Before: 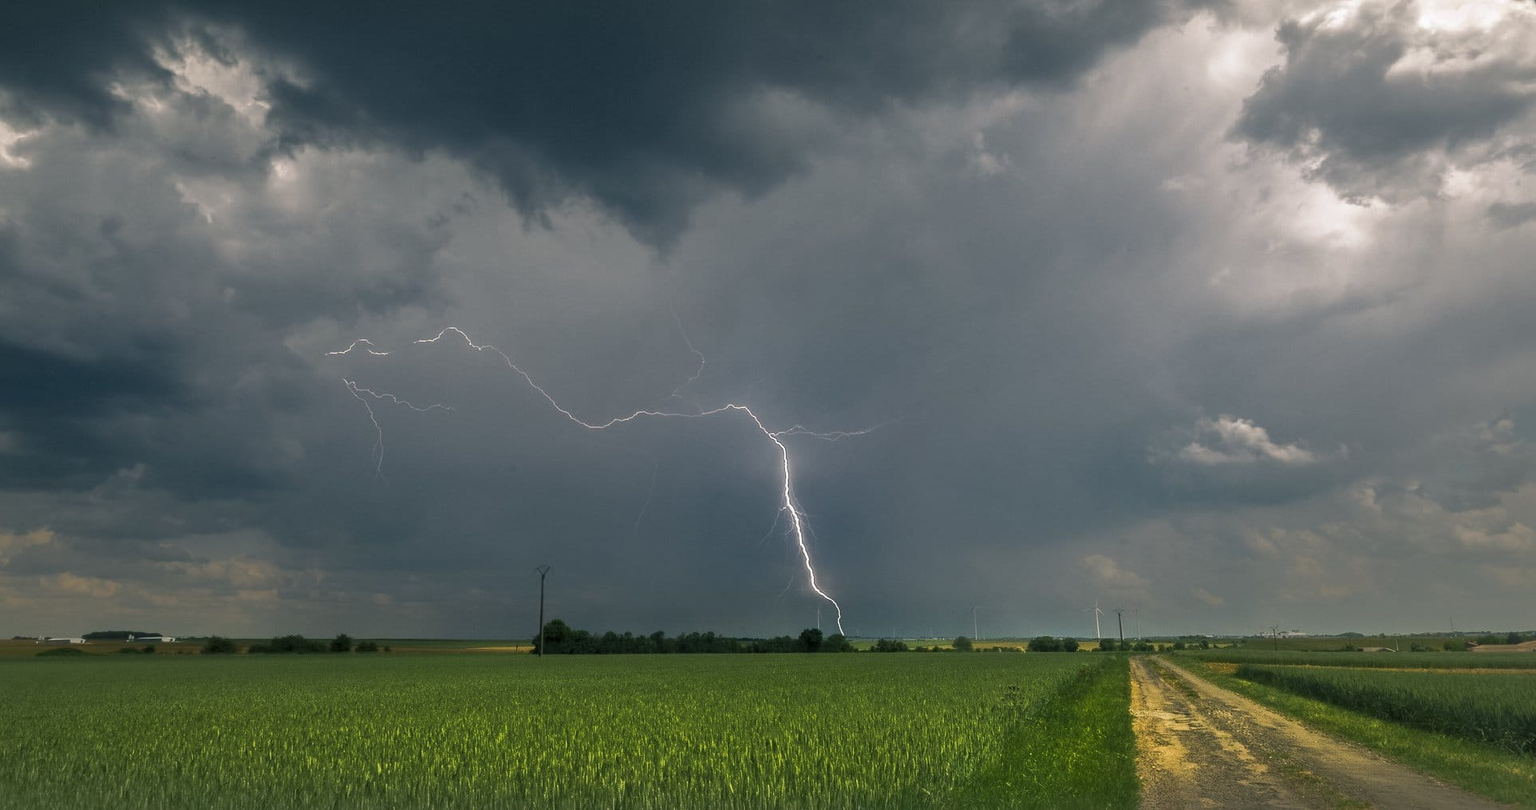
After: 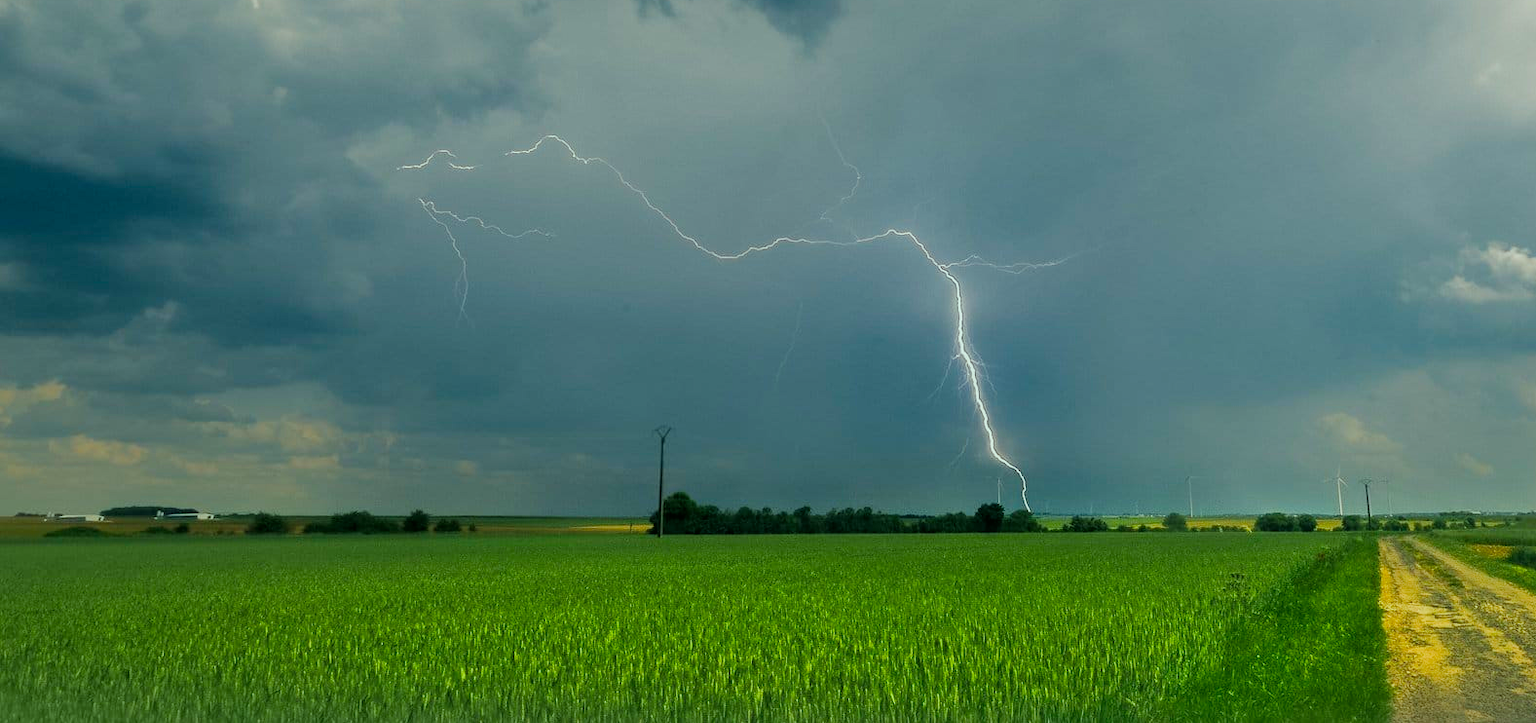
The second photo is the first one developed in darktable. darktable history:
exposure: exposure 0.565 EV, compensate highlight preservation false
filmic rgb: black relative exposure -7.65 EV, white relative exposure 4.56 EV, hardness 3.61
crop: top 26.779%, right 18.028%
color correction: highlights a* -7.59, highlights b* 1.23, shadows a* -2.84, saturation 1.44
